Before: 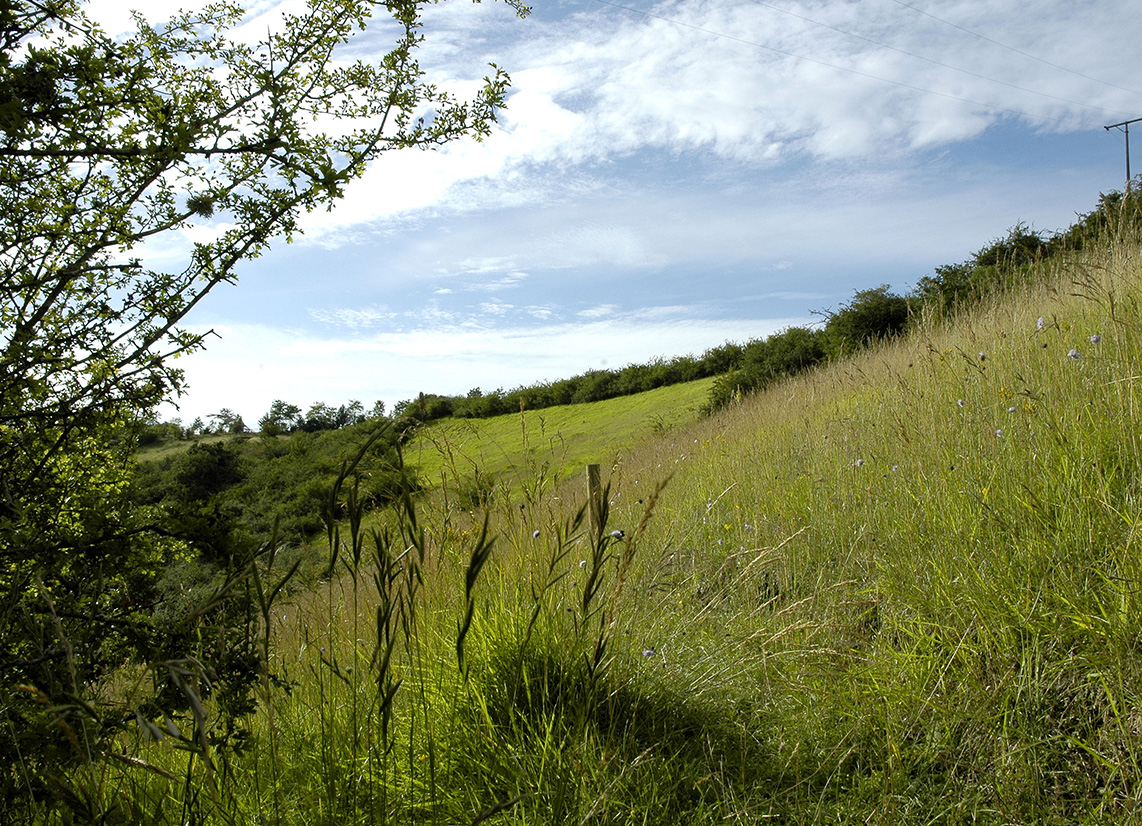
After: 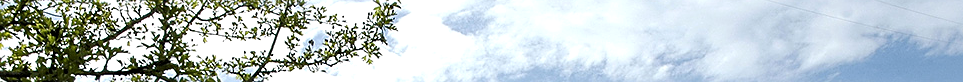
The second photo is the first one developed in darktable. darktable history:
exposure: black level correction 0.001, exposure 0.14 EV, compensate highlight preservation false
sharpen: on, module defaults
crop and rotate: left 9.644%, top 9.491%, right 6.021%, bottom 80.509%
